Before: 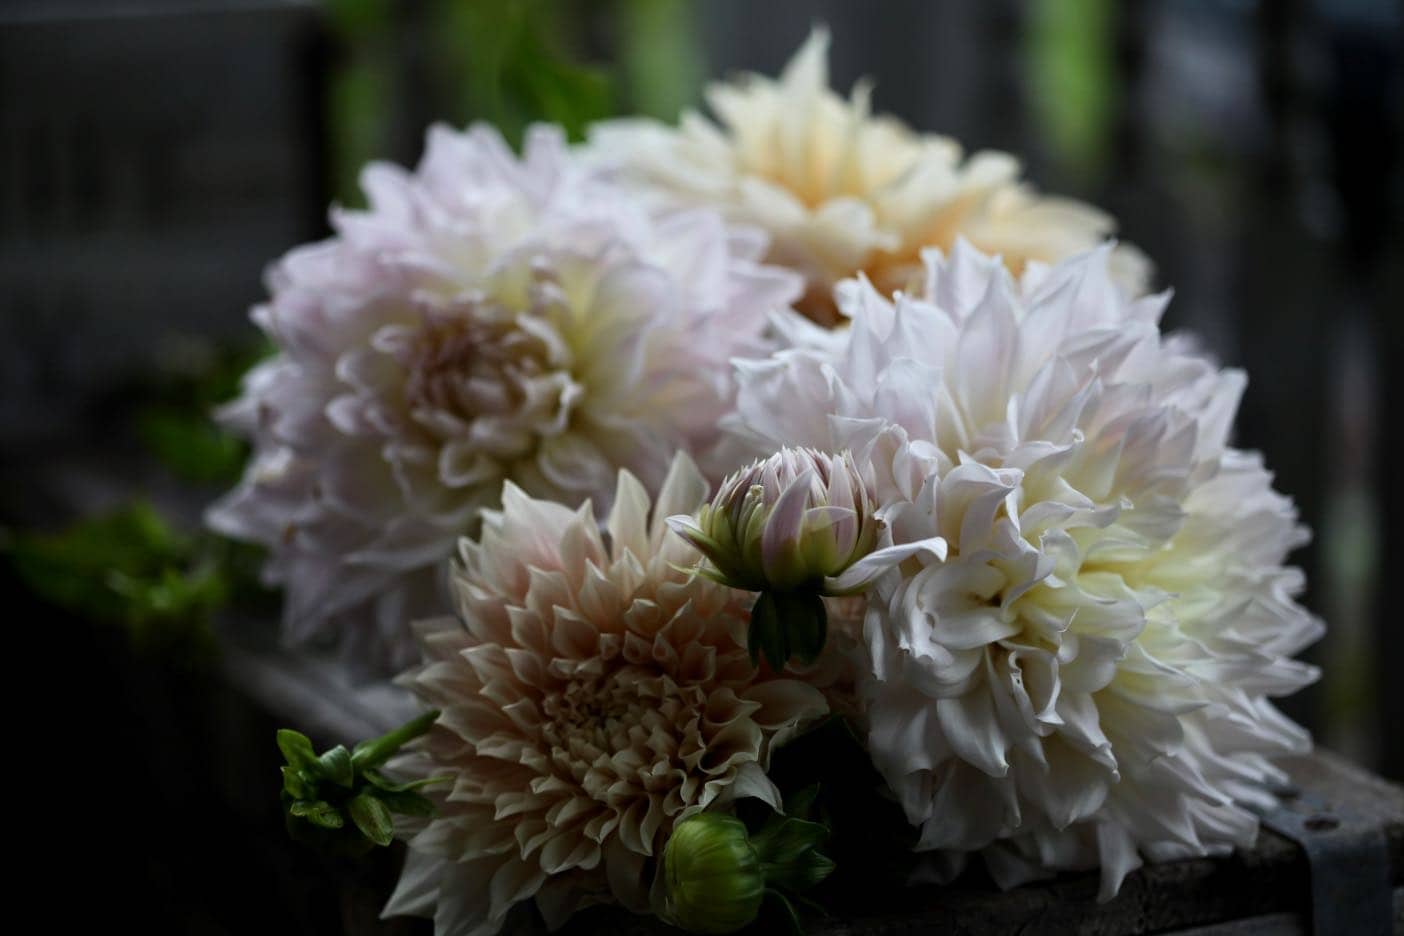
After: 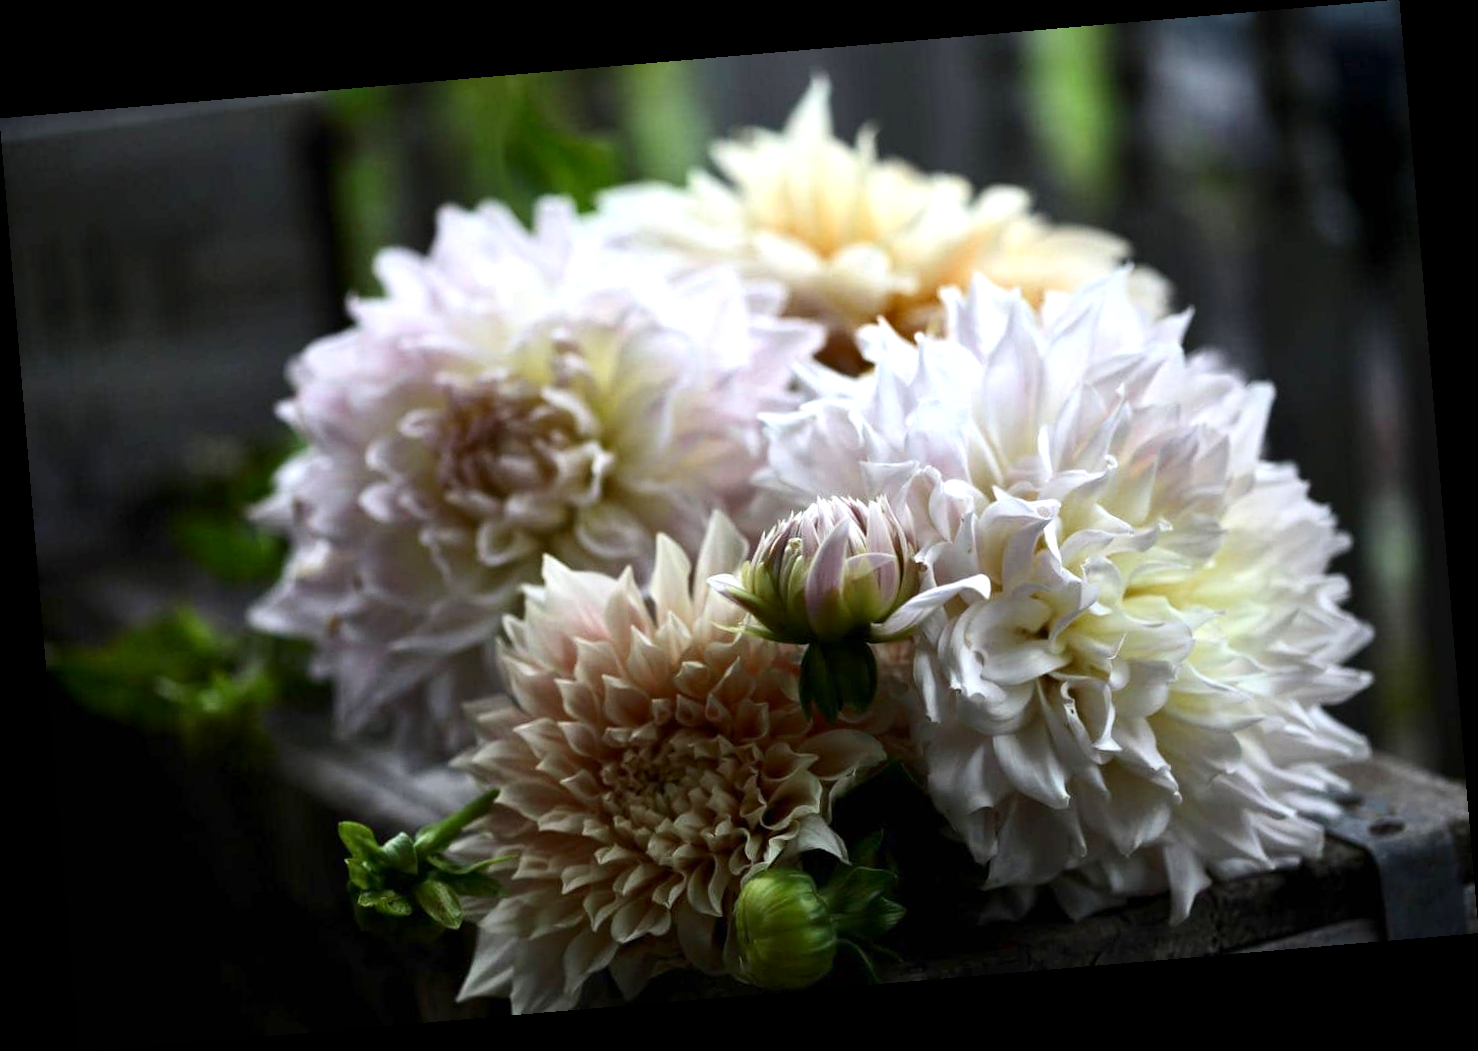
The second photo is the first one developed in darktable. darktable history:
rotate and perspective: rotation -4.86°, automatic cropping off
exposure: exposure 0.781 EV, compensate highlight preservation false
shadows and highlights: shadows 22.7, highlights -48.71, soften with gaussian
contrast brightness saturation: contrast 0.14
